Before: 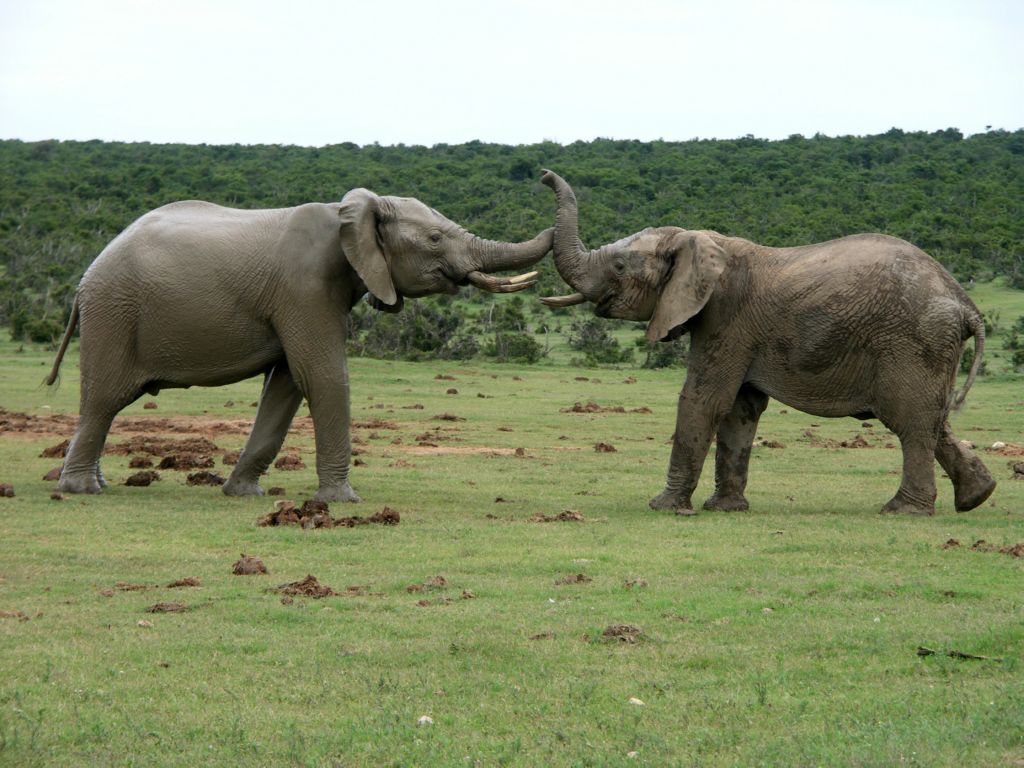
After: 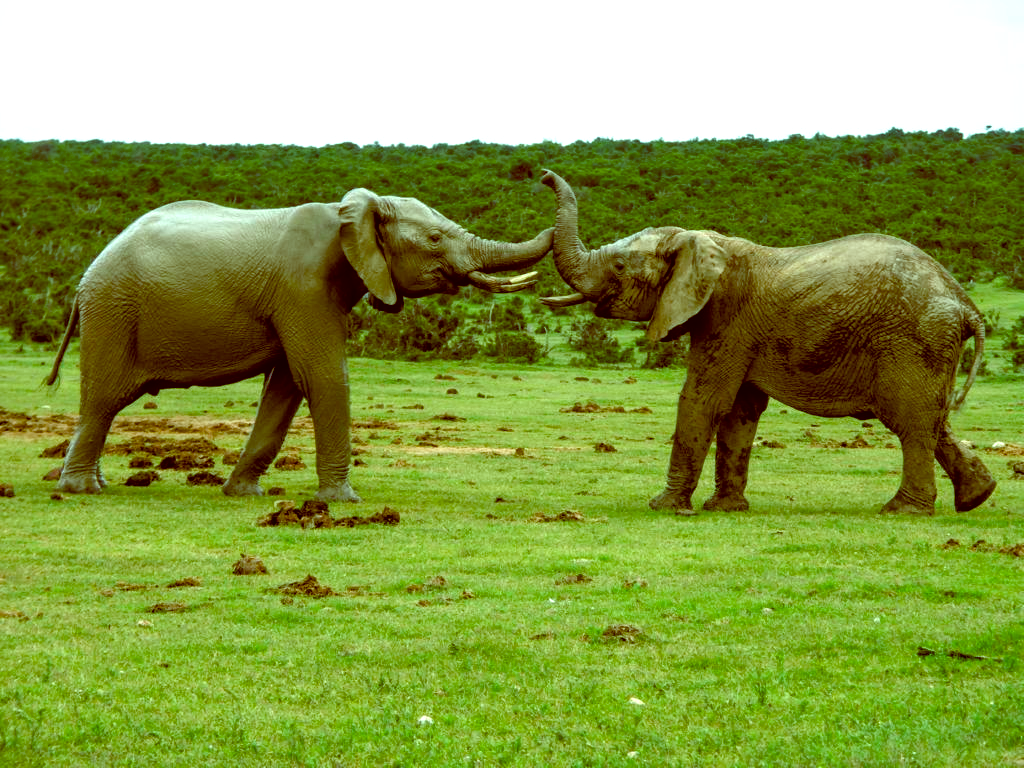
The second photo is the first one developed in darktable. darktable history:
local contrast: shadows 94%
color balance rgb: linear chroma grading › shadows -2.2%, linear chroma grading › highlights -15%, linear chroma grading › global chroma -10%, linear chroma grading › mid-tones -10%, perceptual saturation grading › global saturation 45%, perceptual saturation grading › highlights -50%, perceptual saturation grading › shadows 30%, perceptual brilliance grading › global brilliance 18%, global vibrance 45%
white balance: red 0.976, blue 1.04
color balance: lift [1, 1.015, 0.987, 0.985], gamma [1, 0.959, 1.042, 0.958], gain [0.927, 0.938, 1.072, 0.928], contrast 1.5%
